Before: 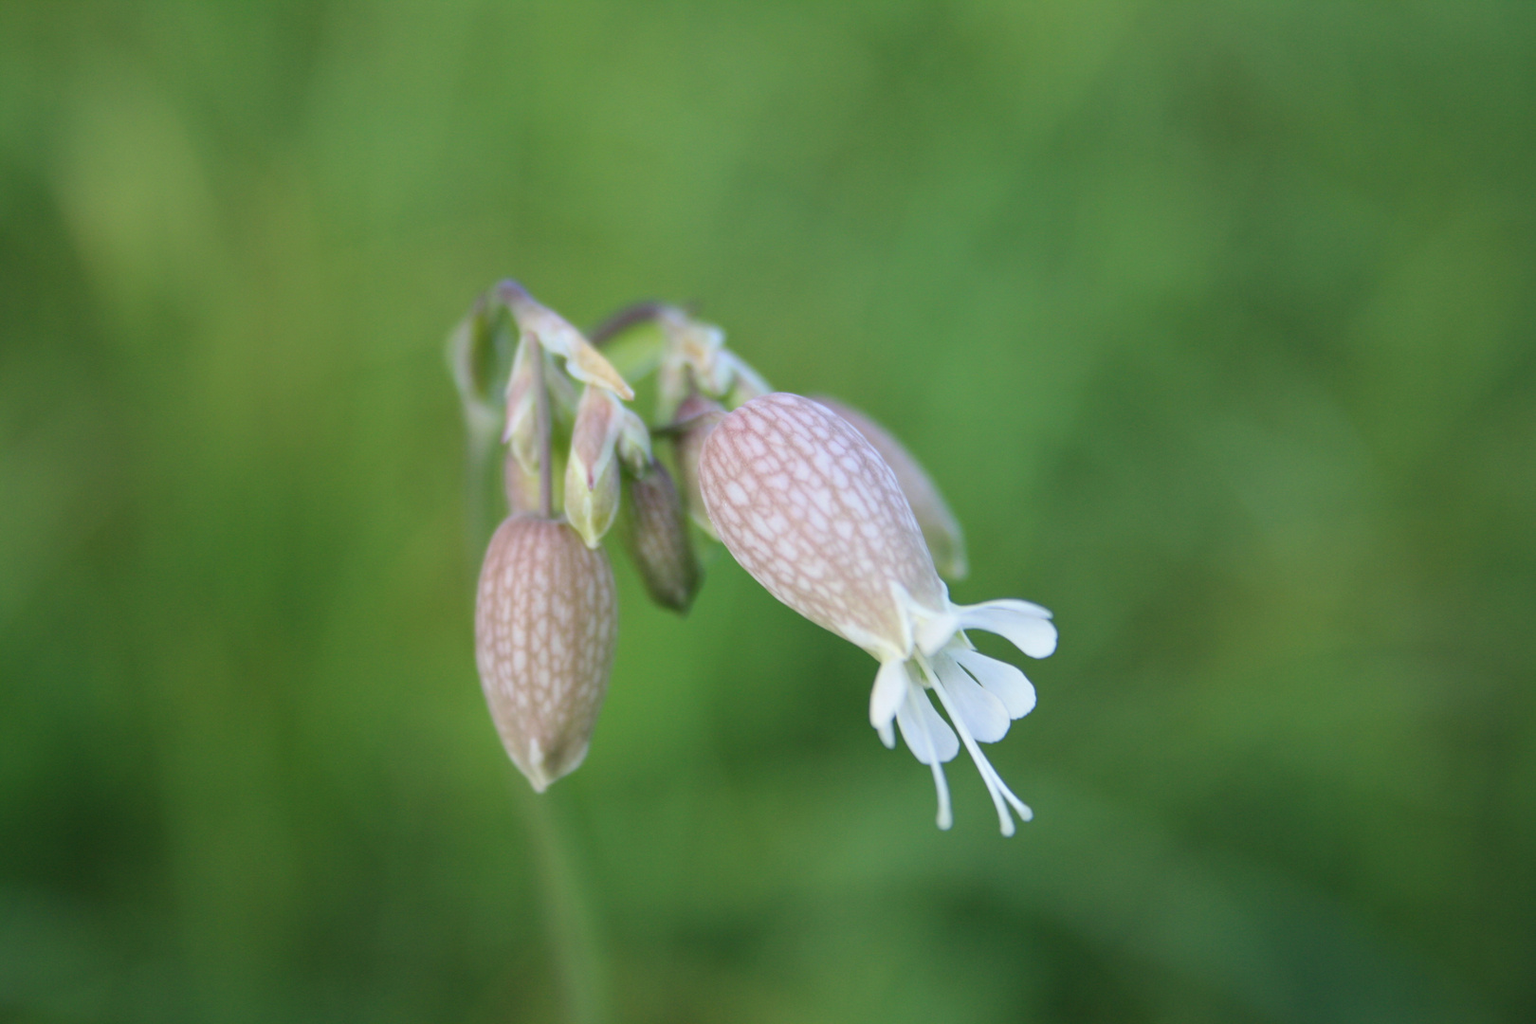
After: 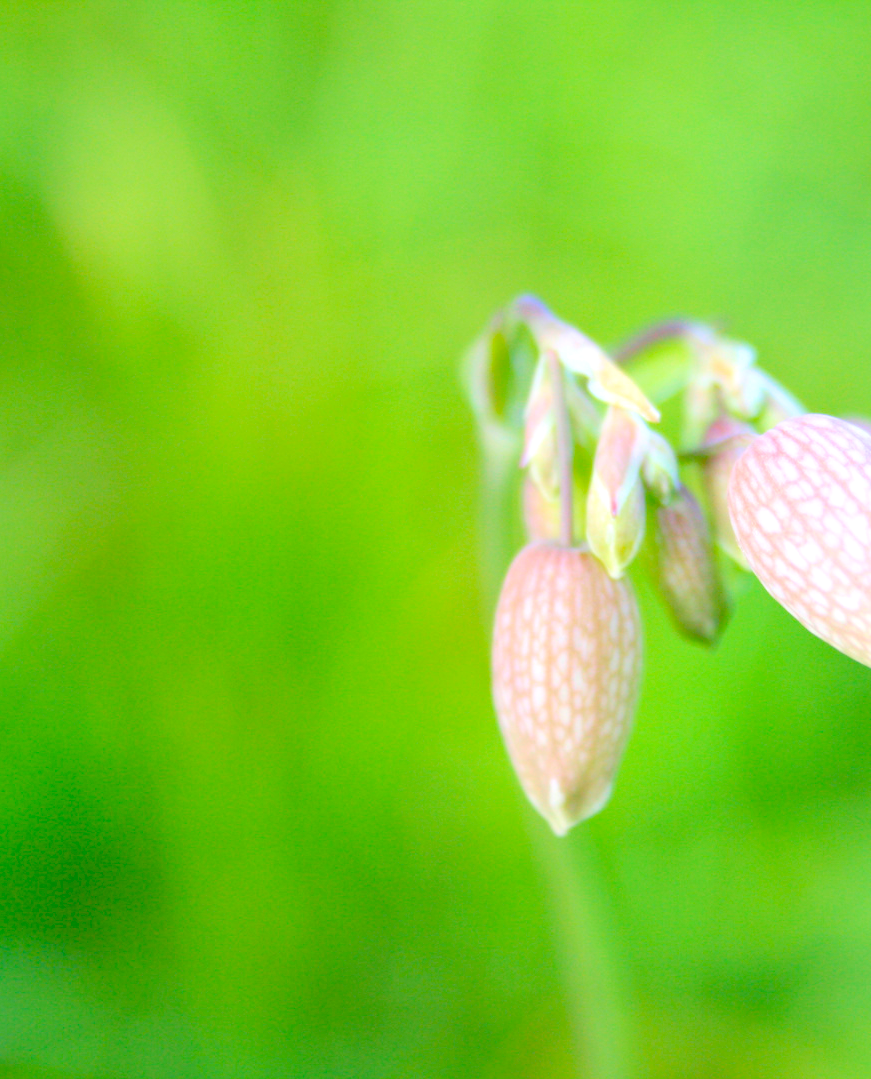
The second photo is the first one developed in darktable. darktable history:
levels: levels [0.008, 0.318, 0.836]
crop: left 0.587%, right 45.588%, bottom 0.086%
velvia: strength 32%, mid-tones bias 0.2
